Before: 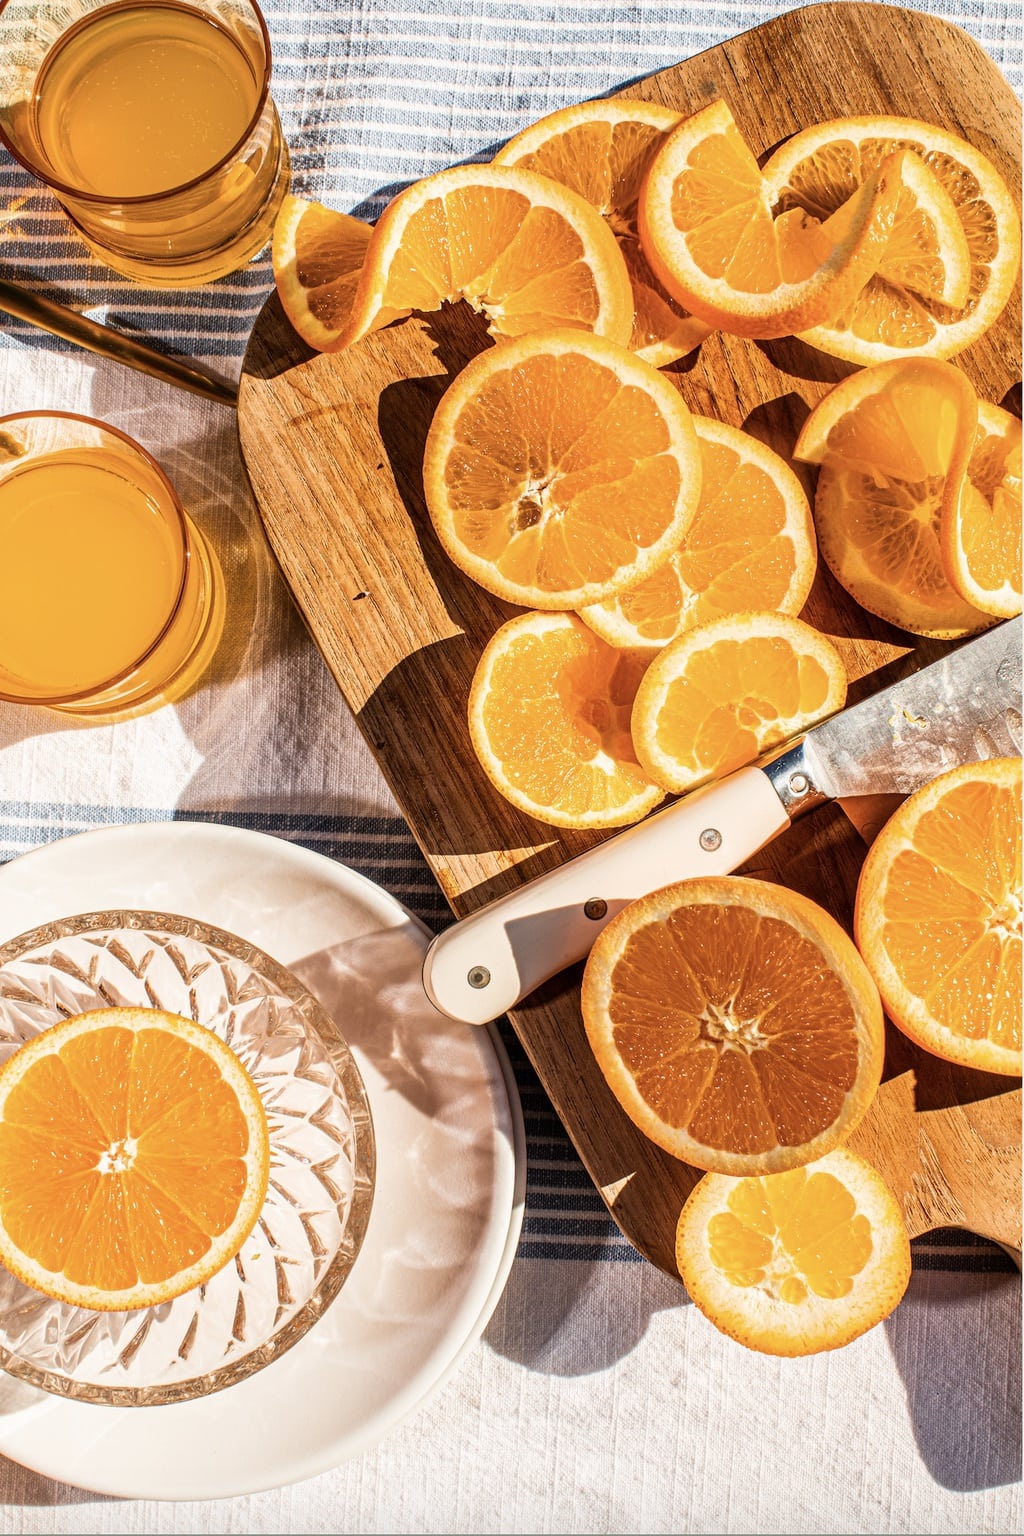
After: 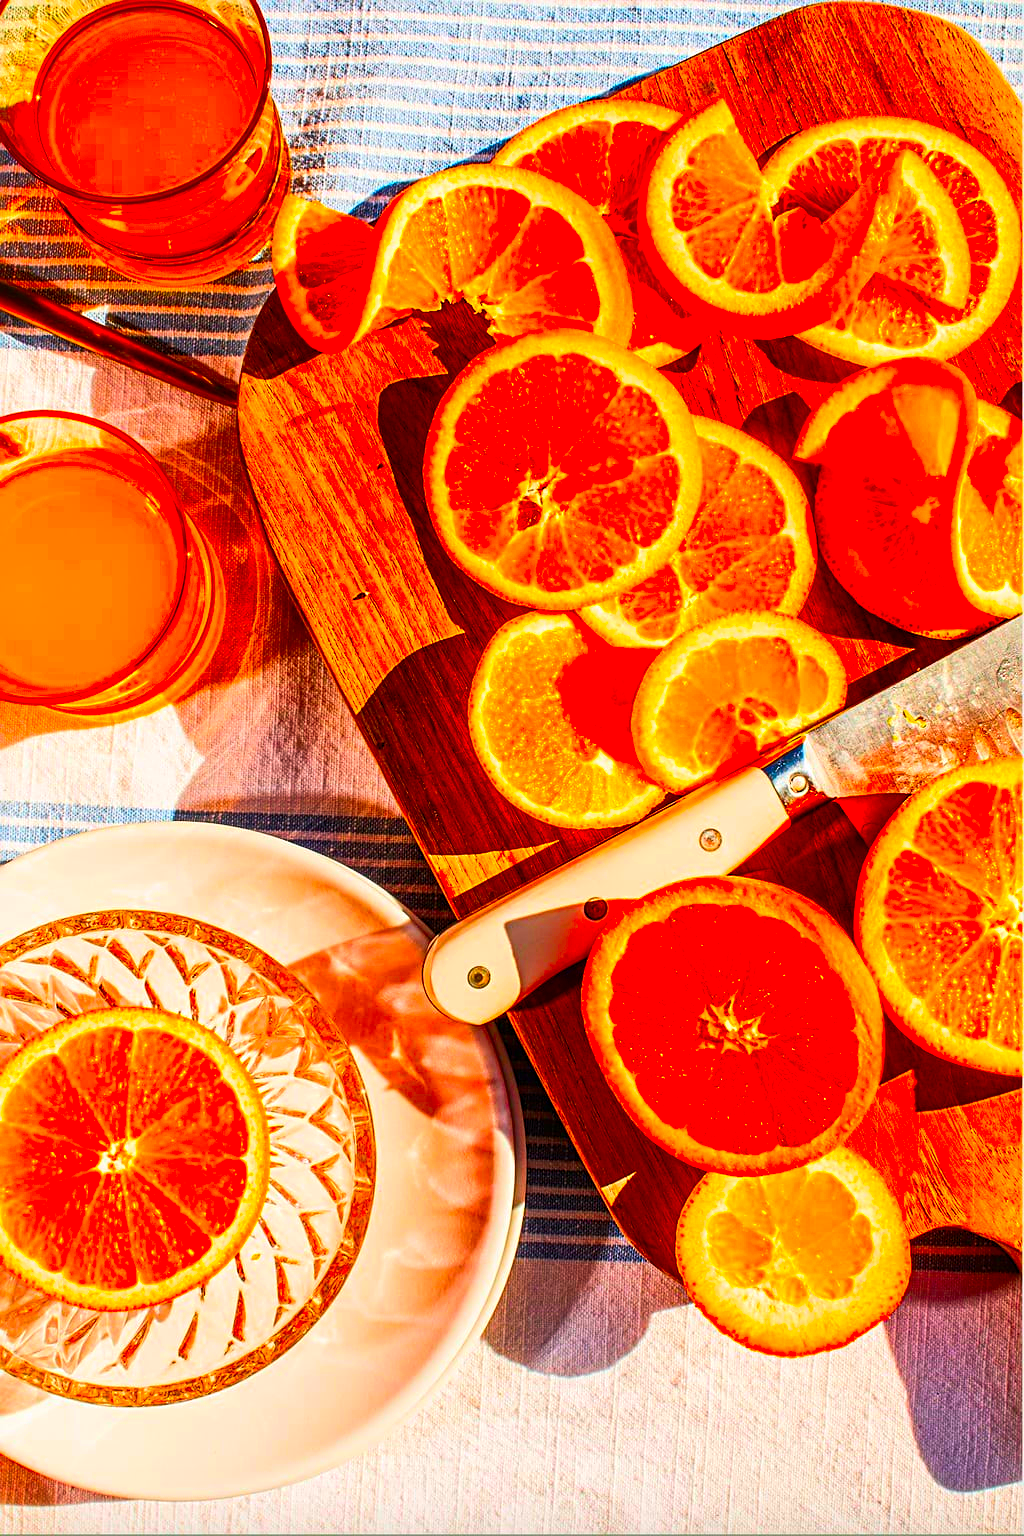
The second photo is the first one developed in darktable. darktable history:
color correction: highlights b* 0.061, saturation 2.96
tone curve: curves: ch0 [(0, 0) (0.339, 0.306) (0.687, 0.706) (1, 1)], color space Lab, linked channels
sharpen: on, module defaults
color balance rgb: perceptual saturation grading › global saturation 0.133%
